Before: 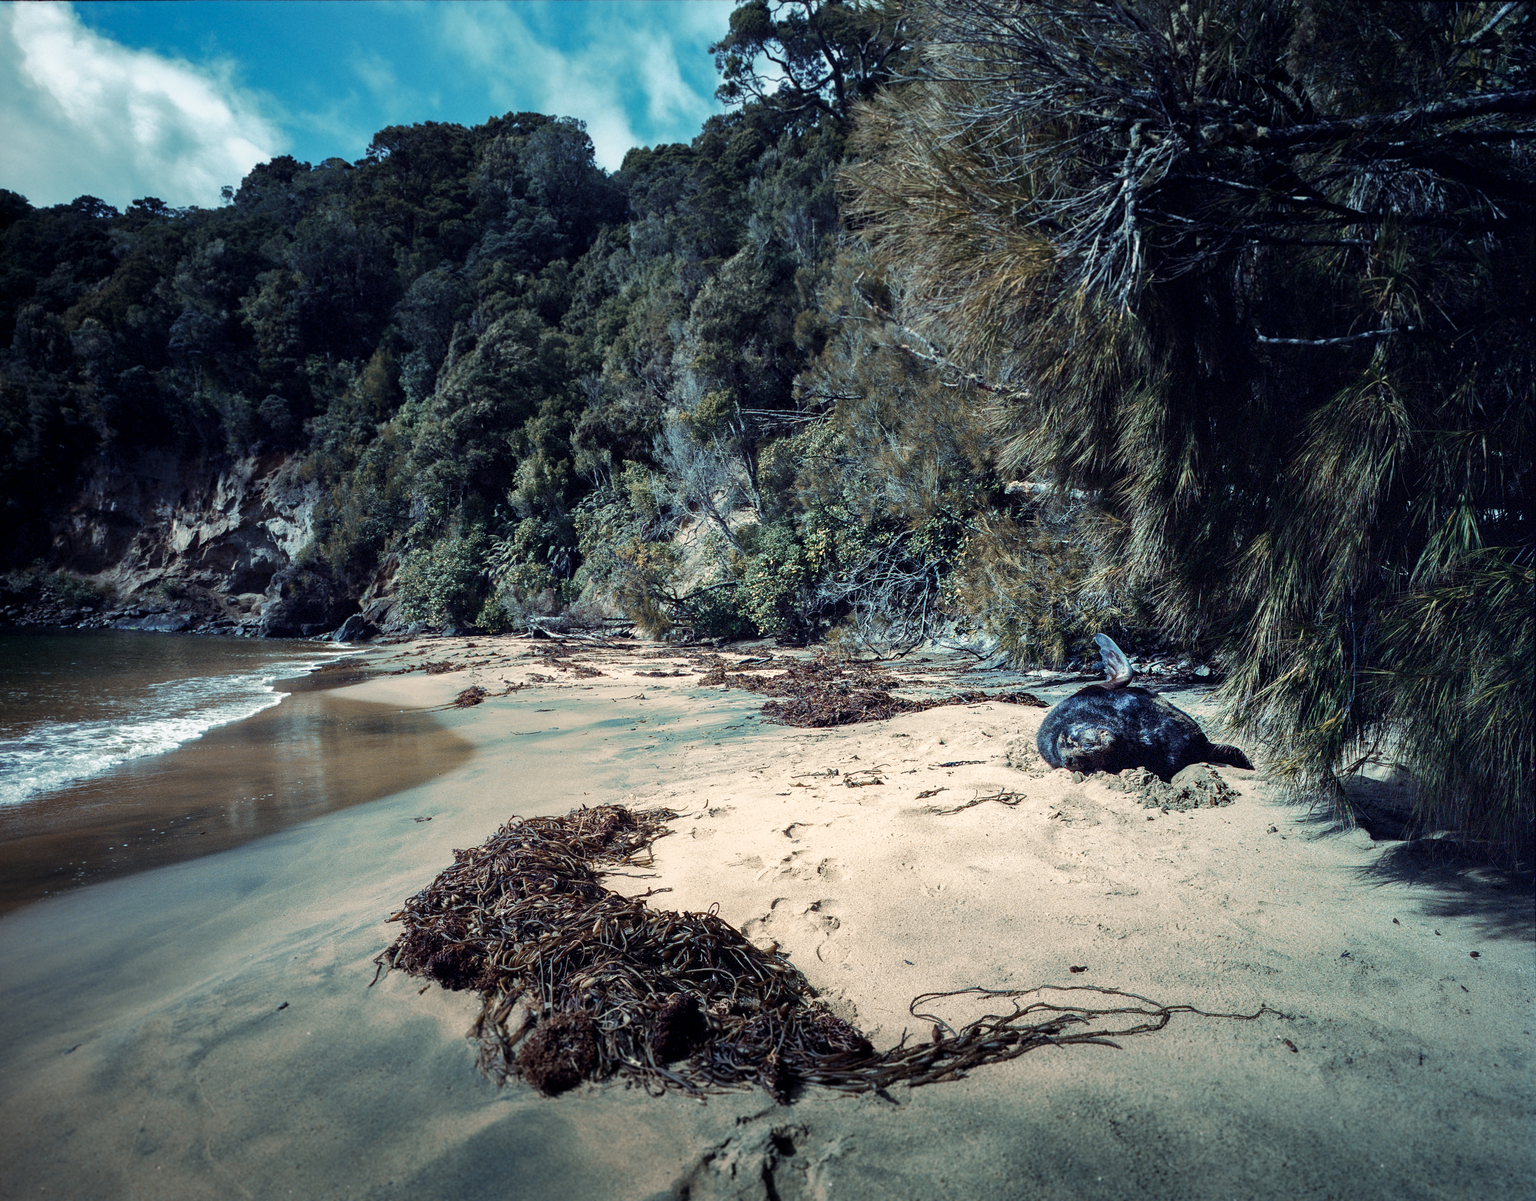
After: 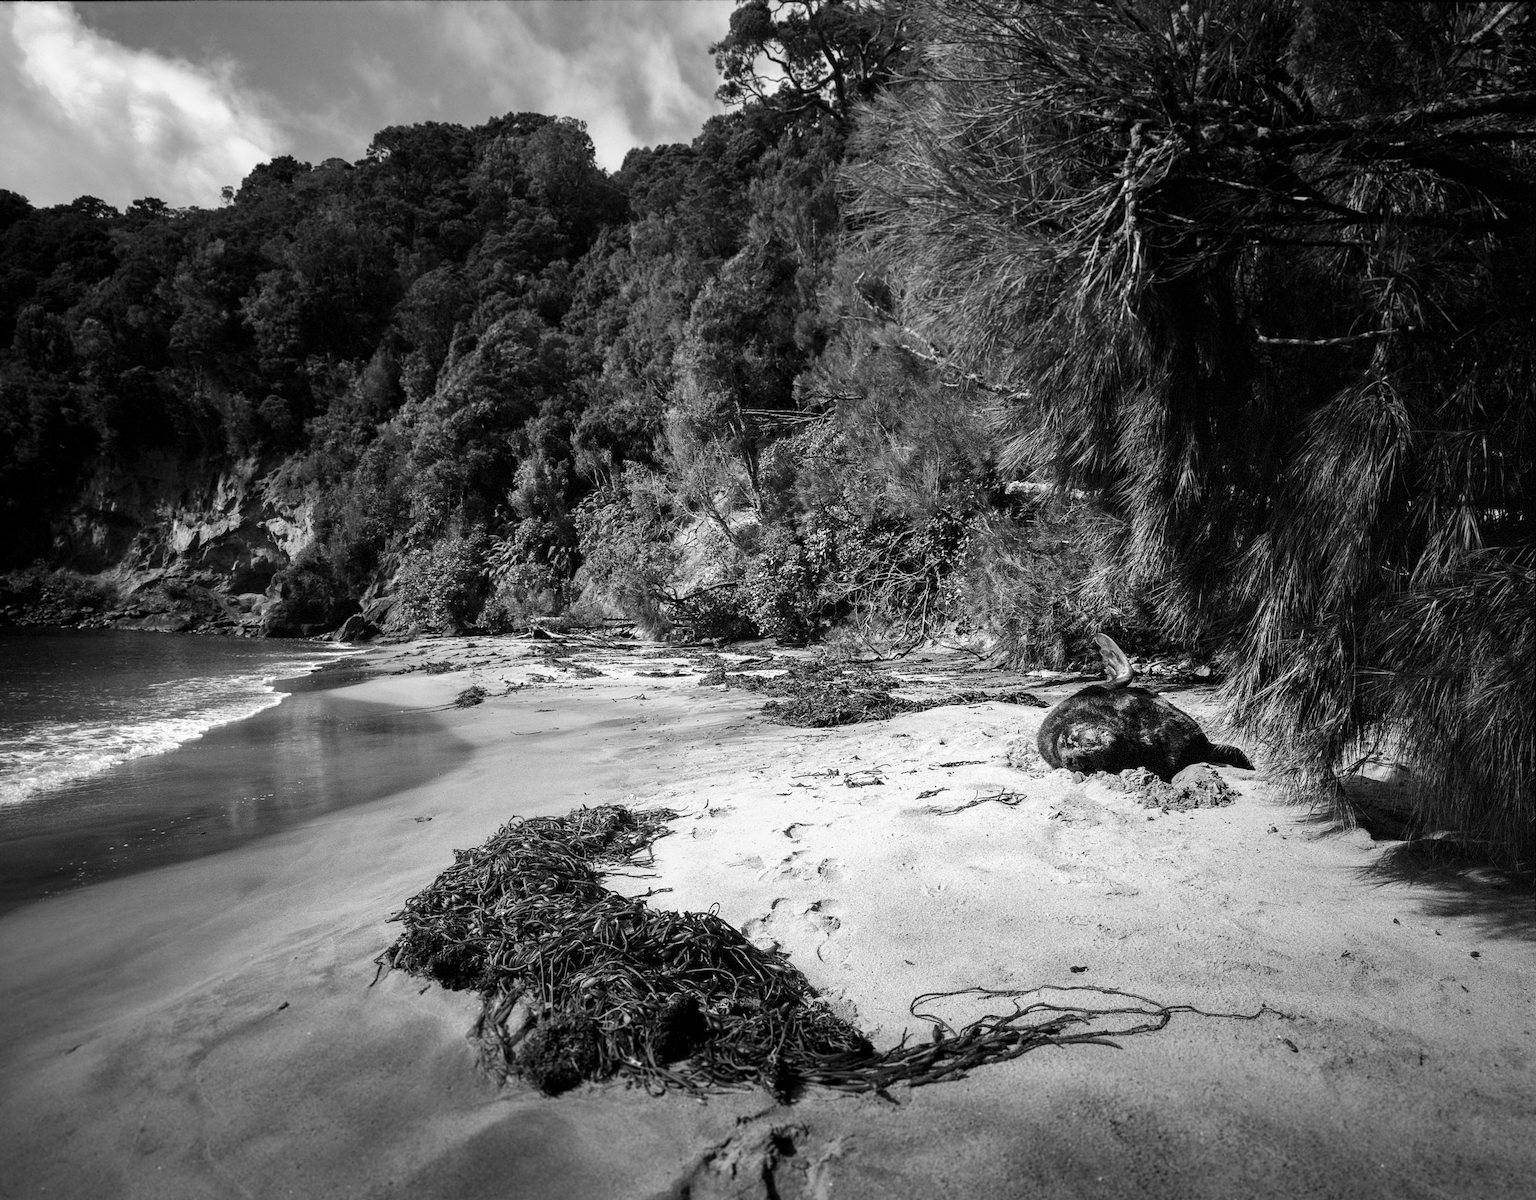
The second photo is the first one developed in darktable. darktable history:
monochrome: on, module defaults
white balance: red 1.138, green 0.996, blue 0.812
